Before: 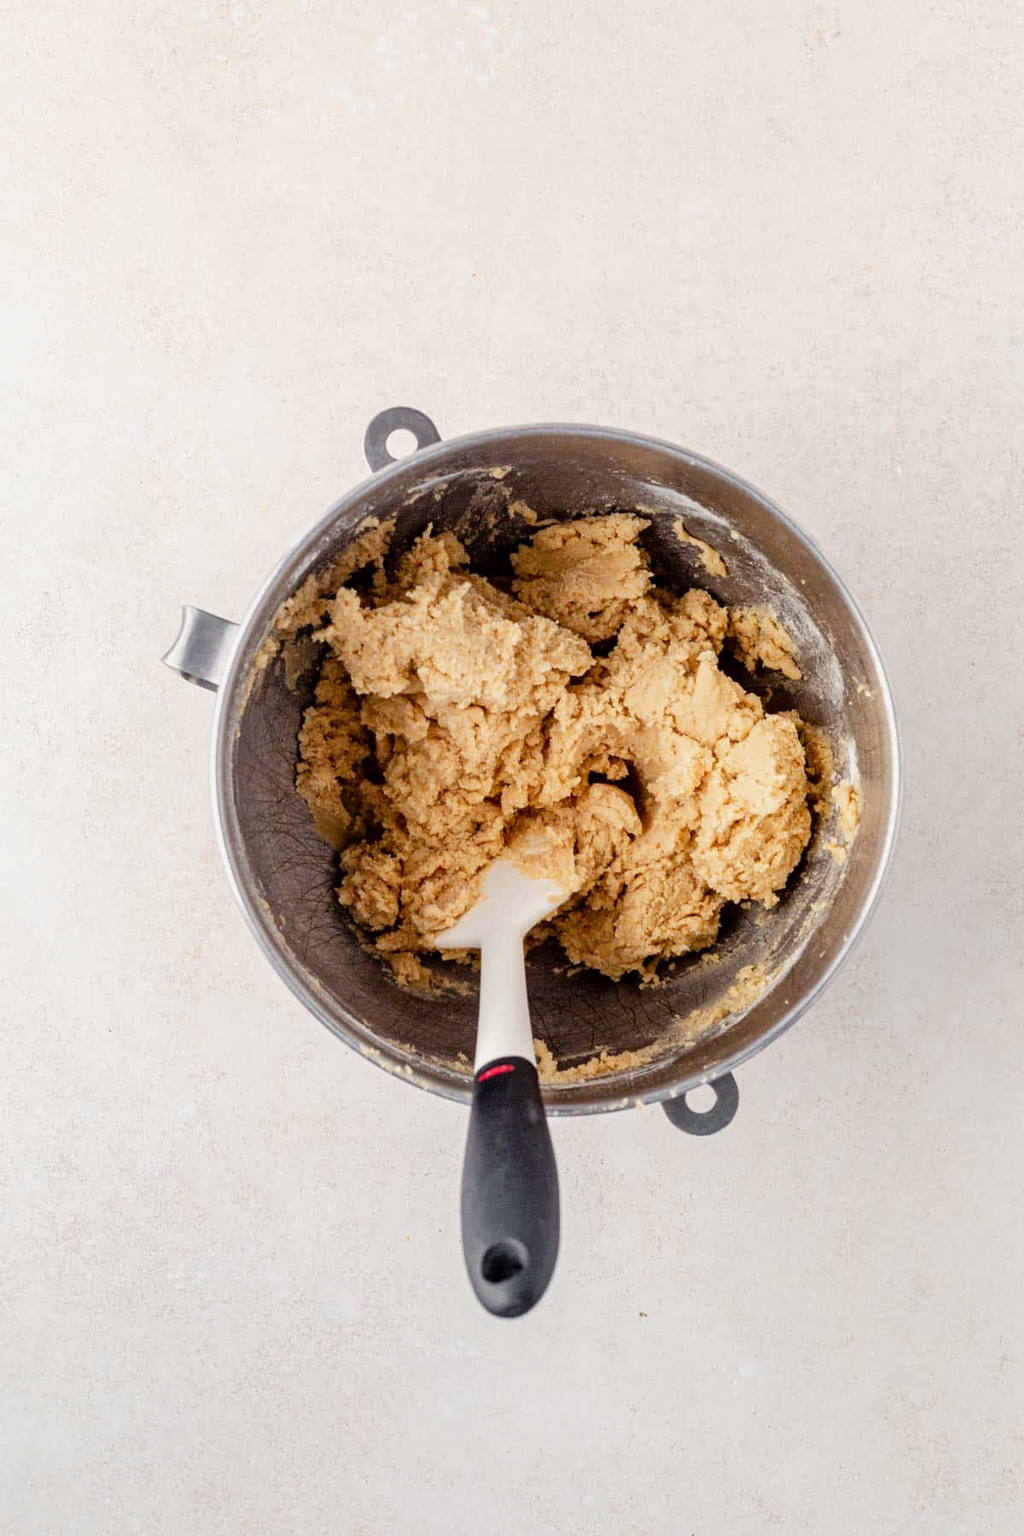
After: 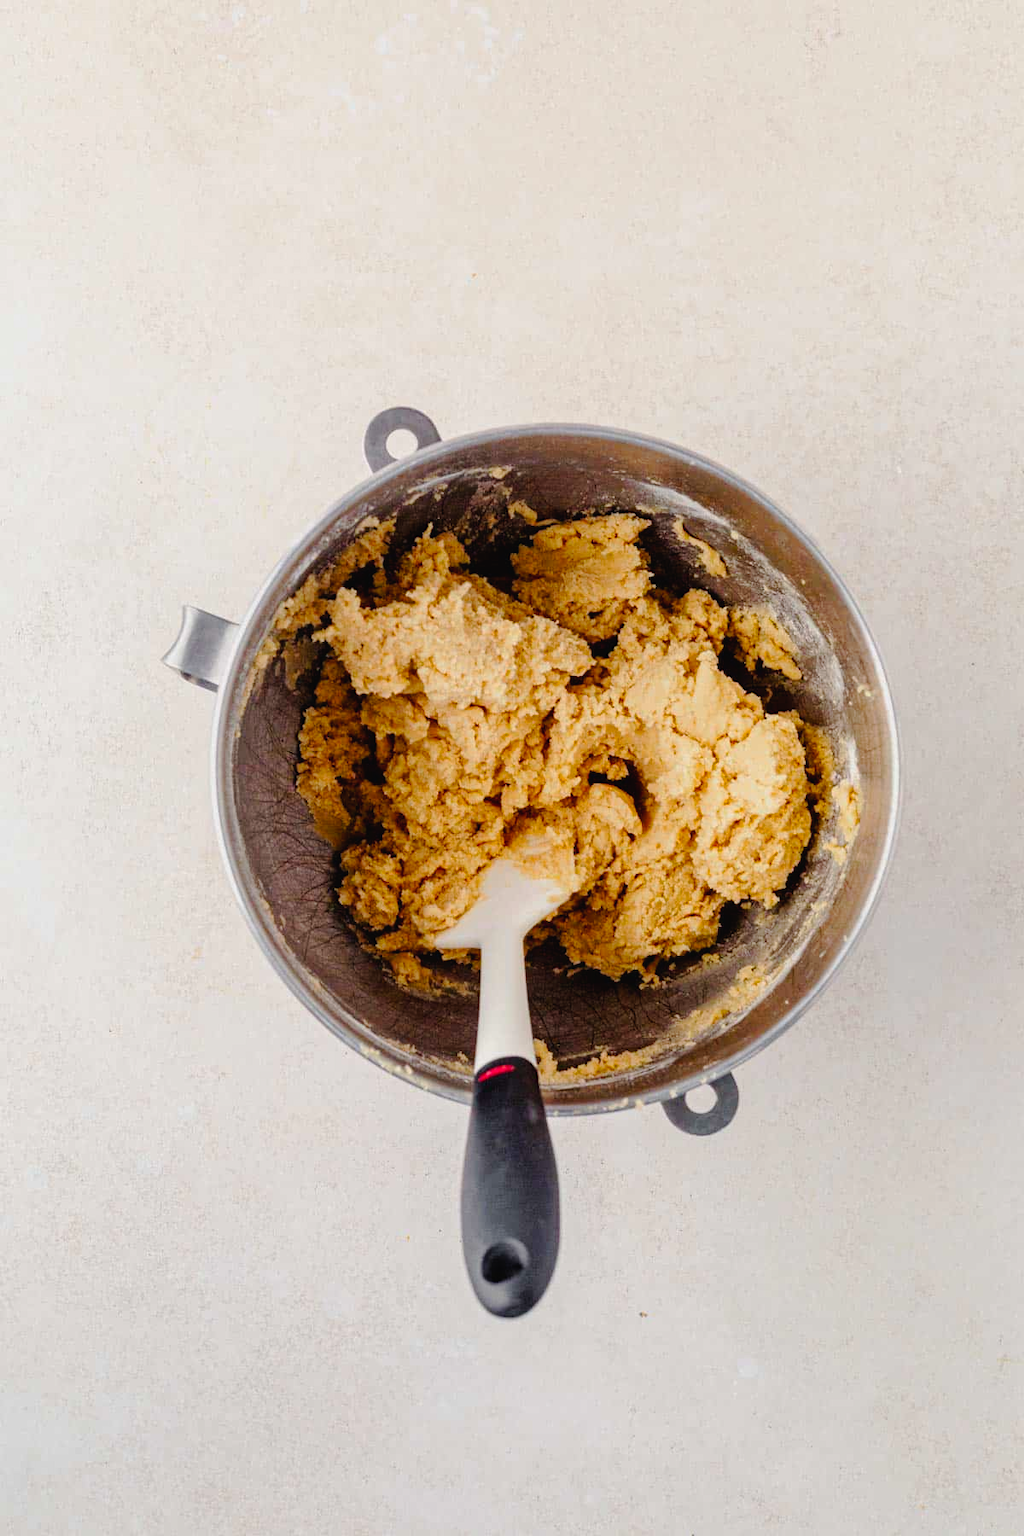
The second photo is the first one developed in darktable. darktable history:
tone curve: curves: ch0 [(0, 0.021) (0.049, 0.044) (0.157, 0.131) (0.365, 0.359) (0.499, 0.517) (0.675, 0.667) (0.856, 0.83) (1, 0.969)]; ch1 [(0, 0) (0.302, 0.309) (0.433, 0.443) (0.472, 0.47) (0.502, 0.503) (0.527, 0.516) (0.564, 0.557) (0.614, 0.645) (0.677, 0.722) (0.859, 0.889) (1, 1)]; ch2 [(0, 0) (0.33, 0.301) (0.447, 0.44) (0.487, 0.496) (0.502, 0.501) (0.535, 0.537) (0.565, 0.558) (0.608, 0.624) (1, 1)], preserve colors none
color balance rgb: perceptual saturation grading › global saturation 25.108%
